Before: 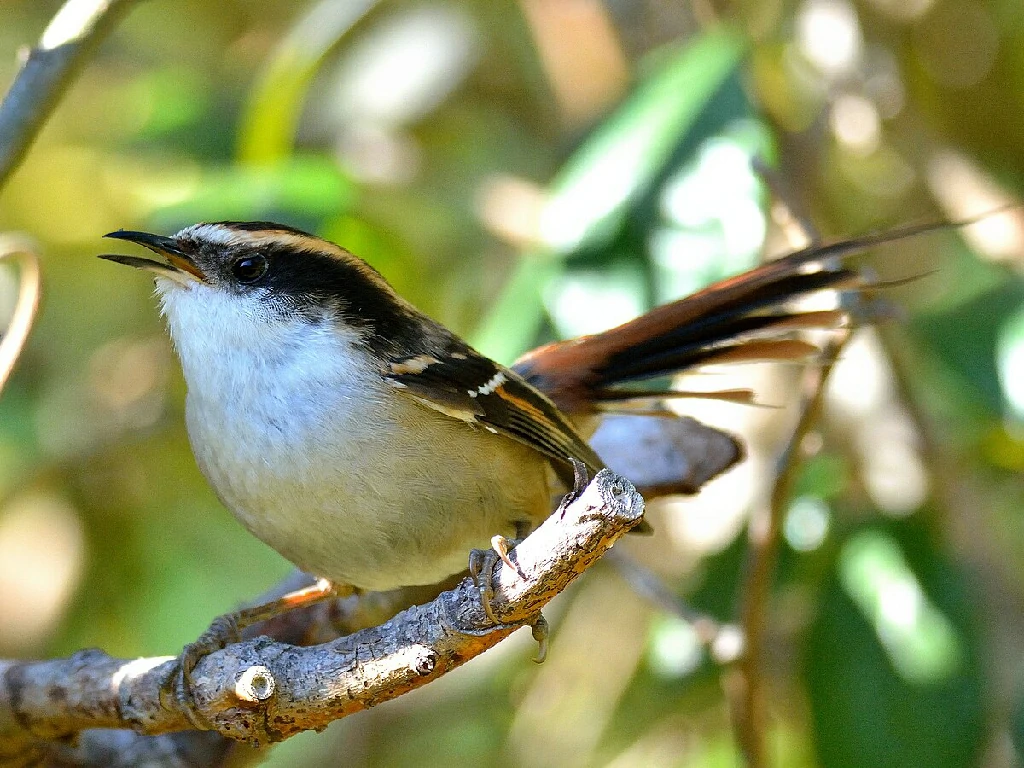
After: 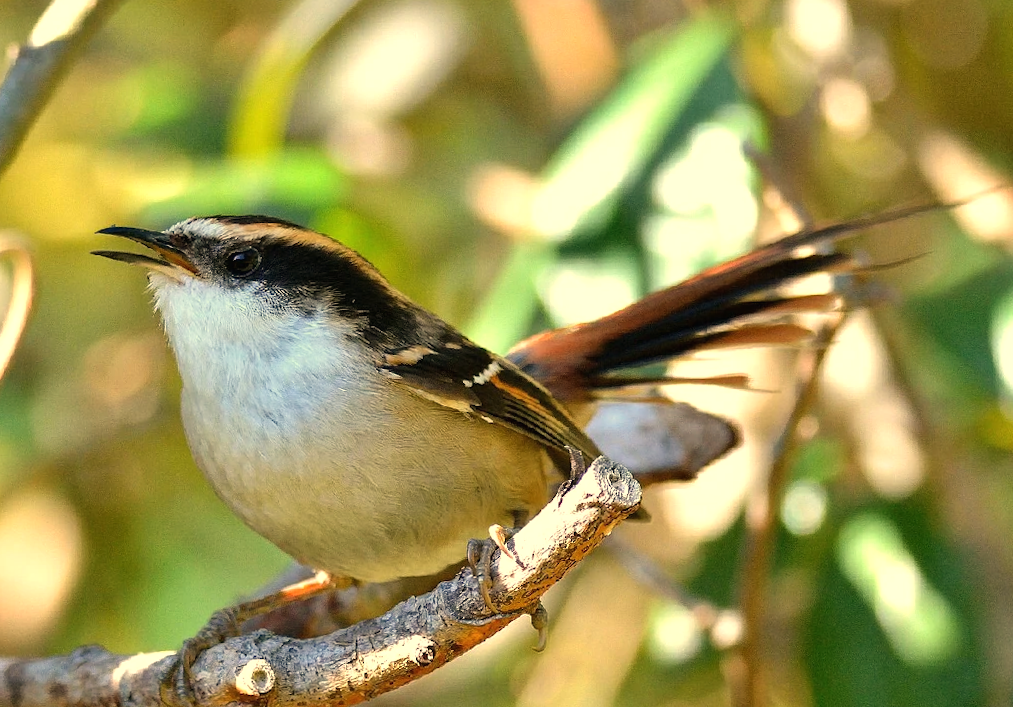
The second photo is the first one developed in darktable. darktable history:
crop and rotate: top 0%, bottom 5.097%
exposure: black level correction -0.001, exposure 0.08 EV, compensate highlight preservation false
white balance: red 1.123, blue 0.83
rotate and perspective: rotation -1°, crop left 0.011, crop right 0.989, crop top 0.025, crop bottom 0.975
